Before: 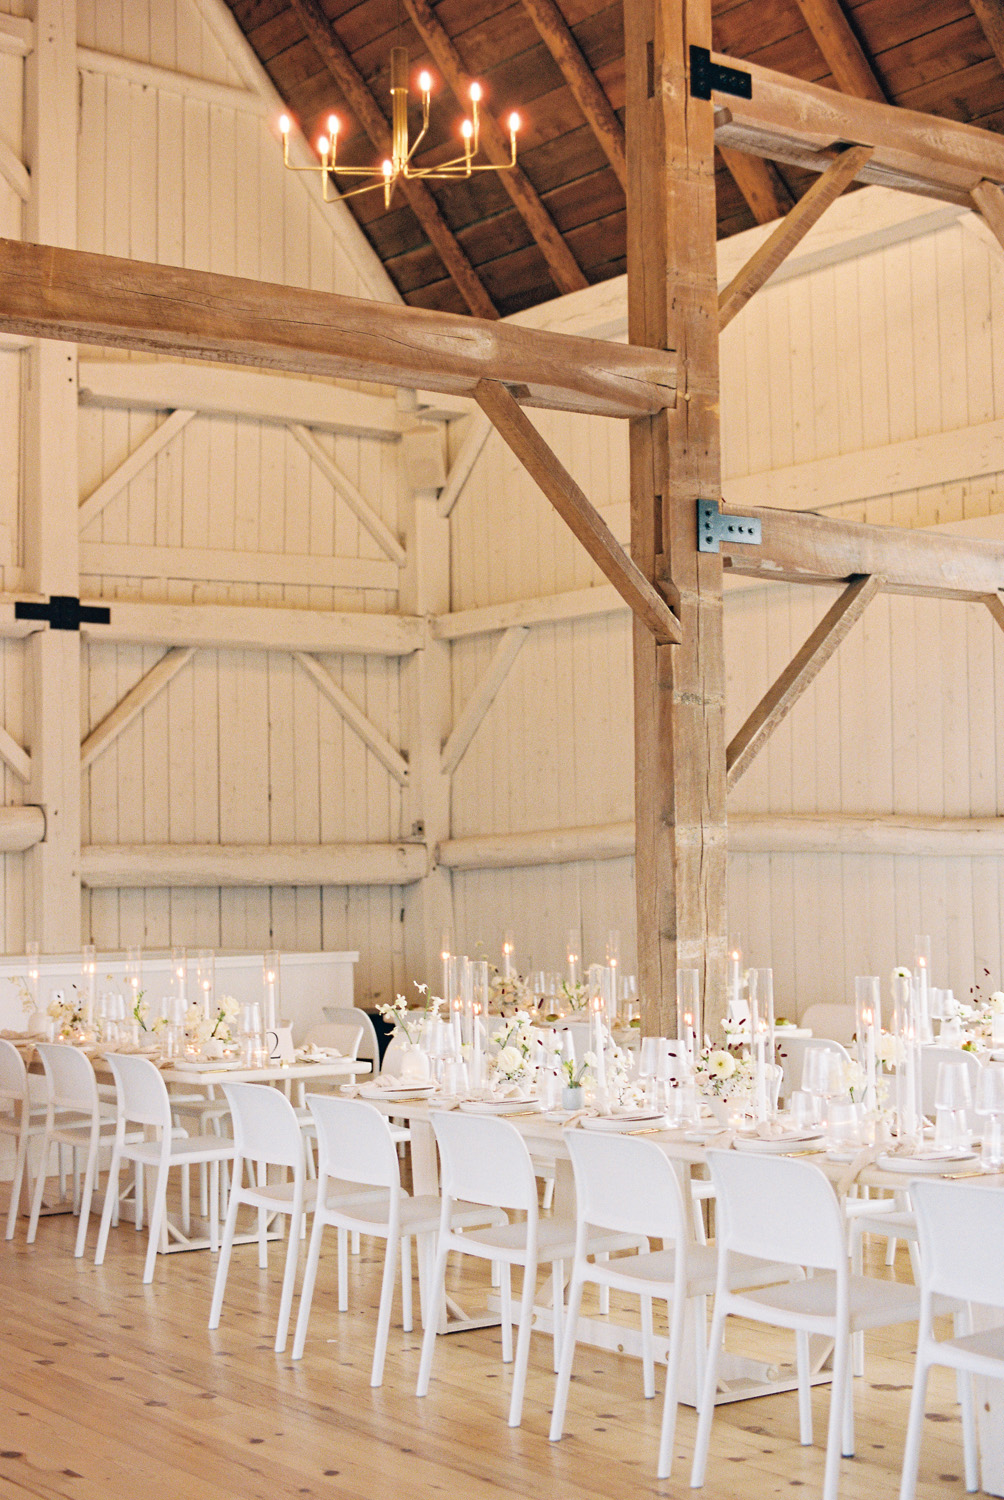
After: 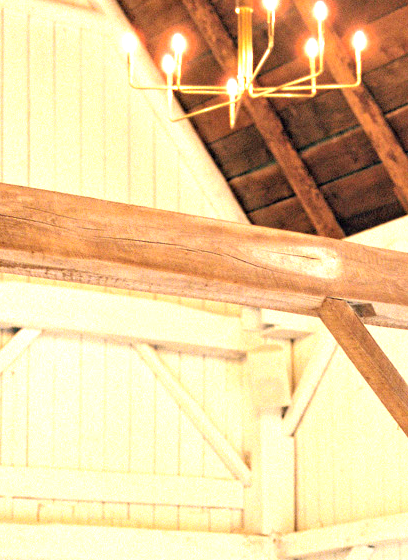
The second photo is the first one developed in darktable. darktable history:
exposure: black level correction 0.004, exposure 0.413 EV, compensate exposure bias true, compensate highlight preservation false
levels: black 0.045%, levels [0, 0.394, 0.787]
crop: left 15.451%, top 5.461%, right 43.857%, bottom 57.151%
